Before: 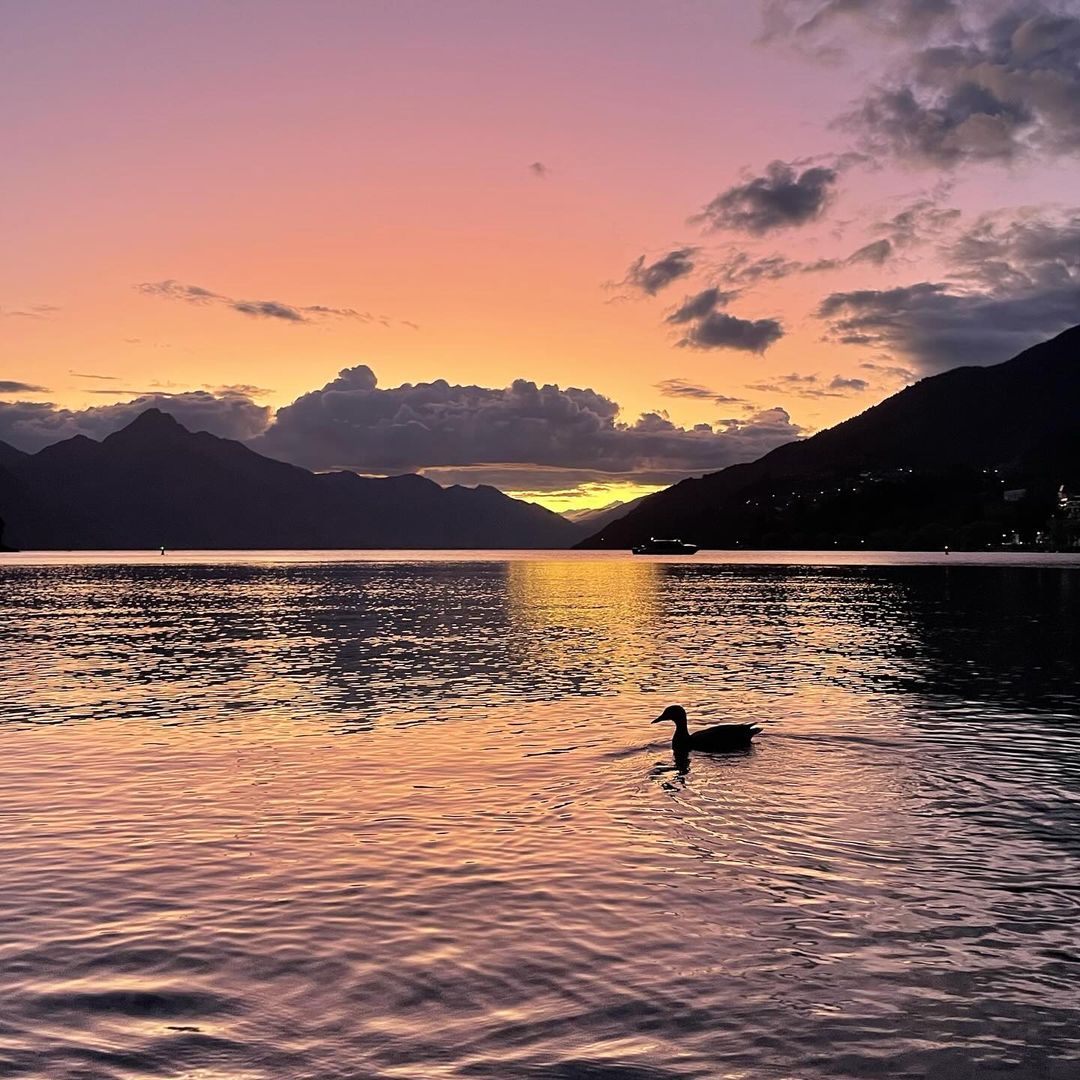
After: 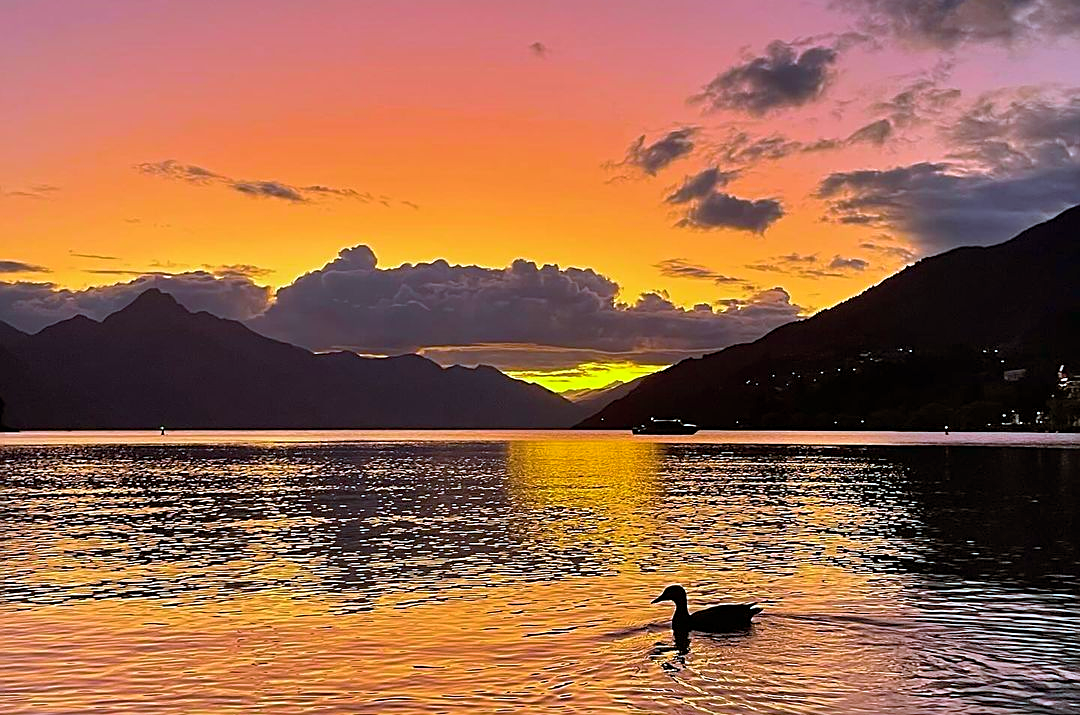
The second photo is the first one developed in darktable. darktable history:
tone curve: curves: ch0 [(0, 0) (0.077, 0.082) (0.765, 0.73) (1, 1)], preserve colors none
shadows and highlights: radius 136.5, soften with gaussian
color balance rgb: power › chroma 2.503%, power › hue 68.38°, perceptual saturation grading › global saturation 29.716%, global vibrance 44.724%
crop: top 11.136%, bottom 22.568%
tone equalizer: edges refinement/feathering 500, mask exposure compensation -1.57 EV, preserve details no
color correction: highlights a* -8.86, highlights b* -22.85
sharpen: amount 0.493
